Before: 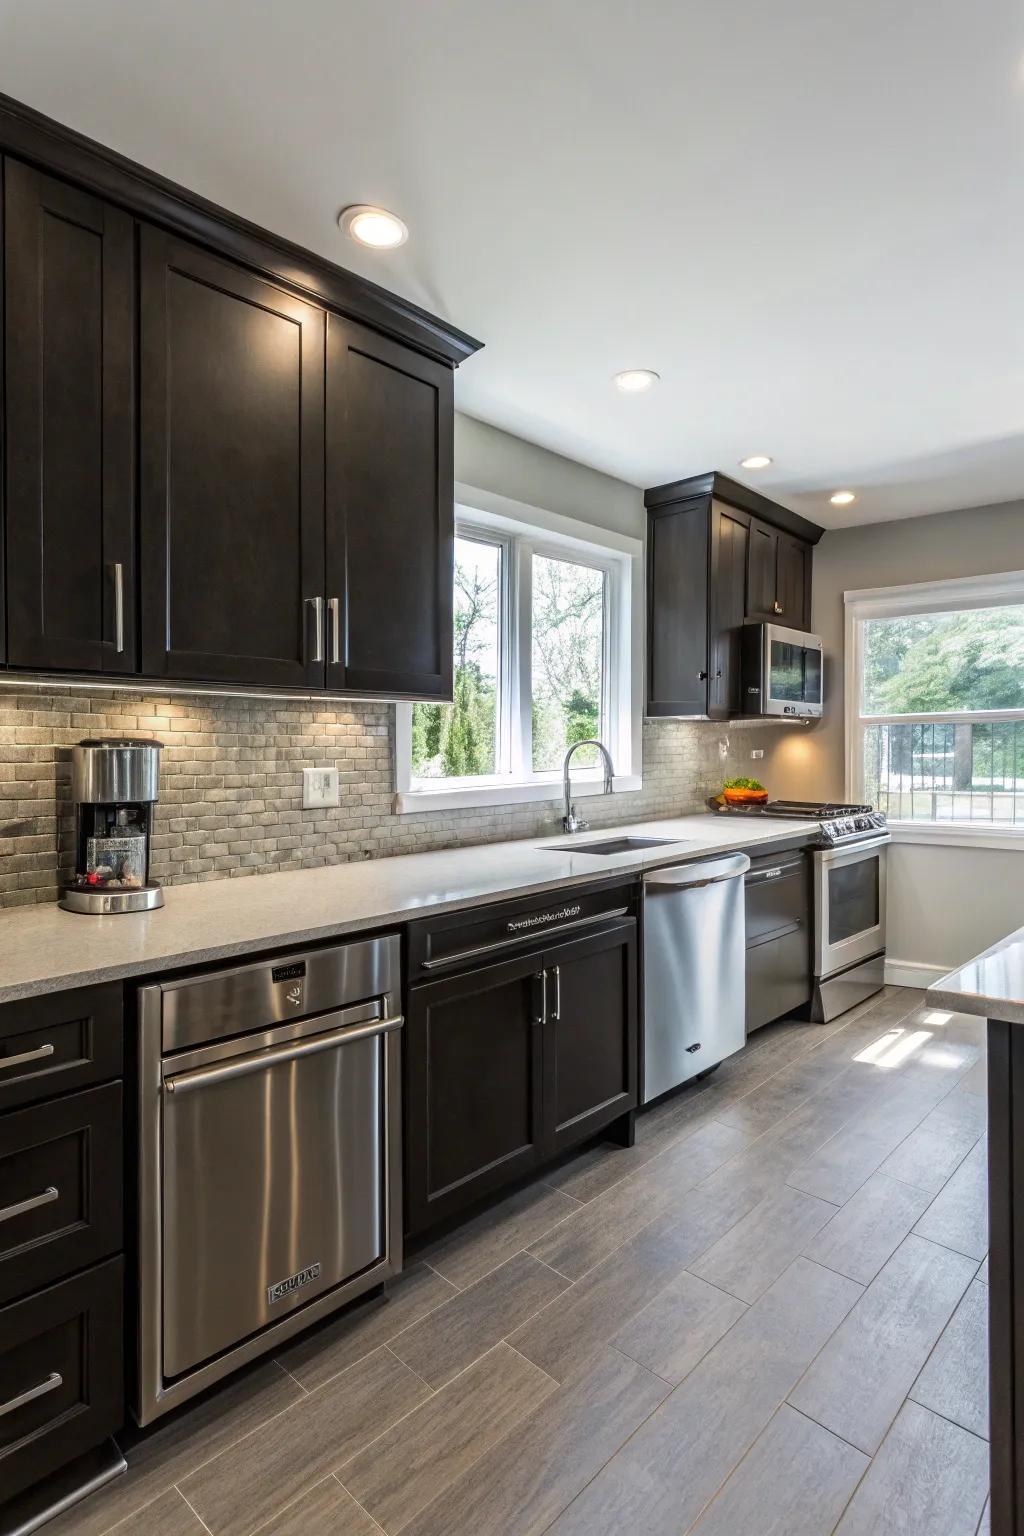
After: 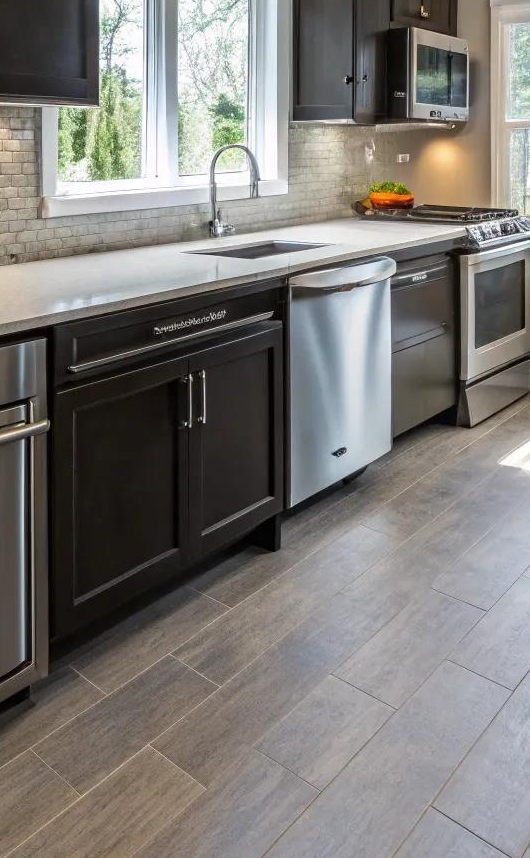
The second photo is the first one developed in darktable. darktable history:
crop: left 34.661%, top 38.842%, right 13.52%, bottom 5.297%
